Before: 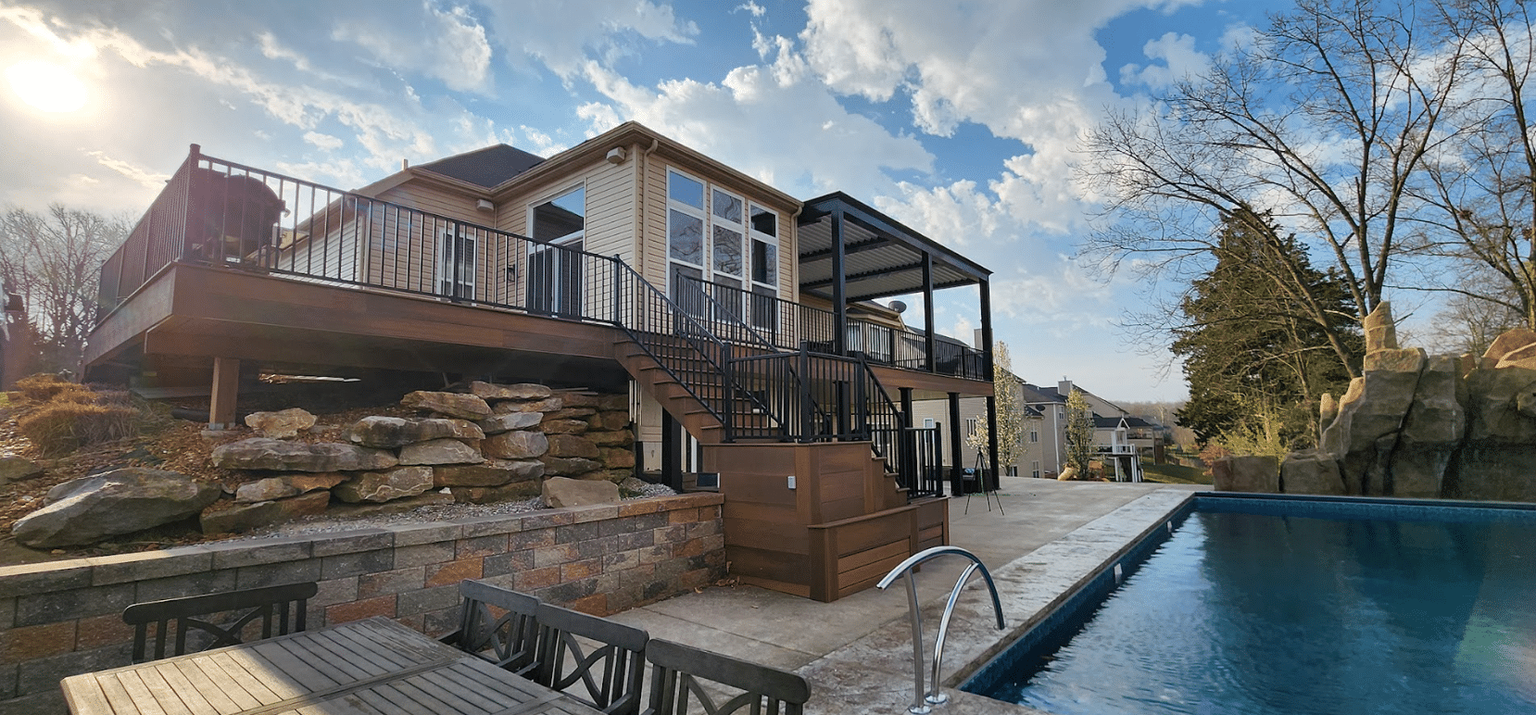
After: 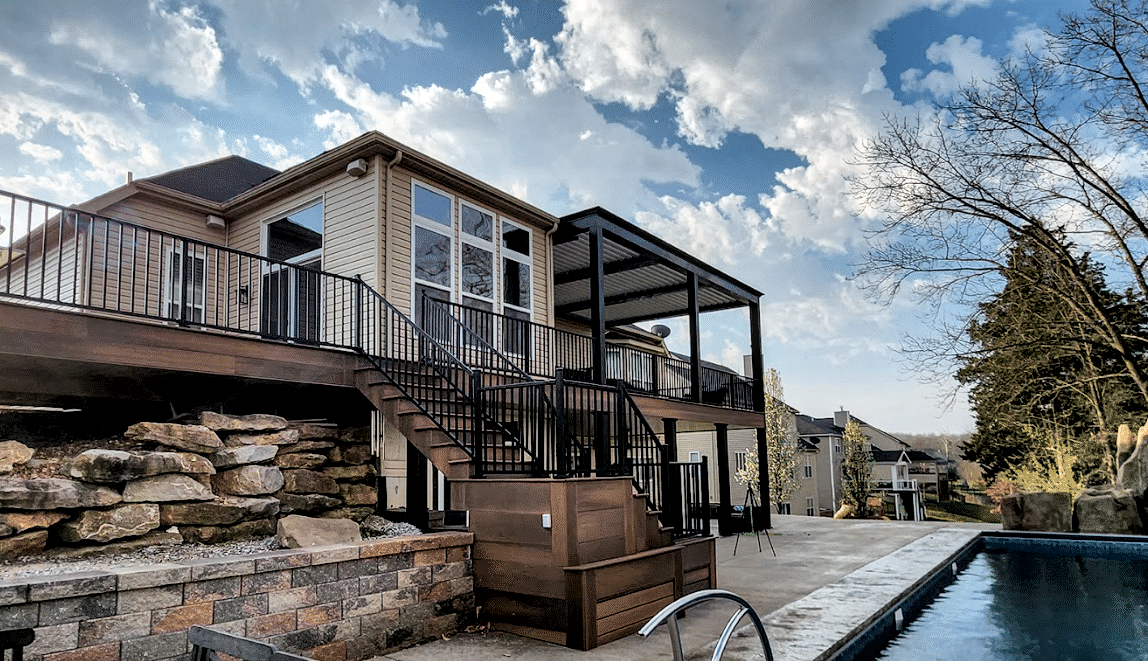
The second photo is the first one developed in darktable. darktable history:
tone equalizer: on, module defaults
color zones: curves: ch1 [(0.25, 0.5) (0.747, 0.71)], mix -121.67%
filmic rgb: black relative exposure -4.93 EV, white relative exposure 2.83 EV, hardness 3.72
shadows and highlights: shadows 61.21, soften with gaussian
local contrast: detail 150%
crop: left 18.612%, right 12.113%, bottom 14.284%
